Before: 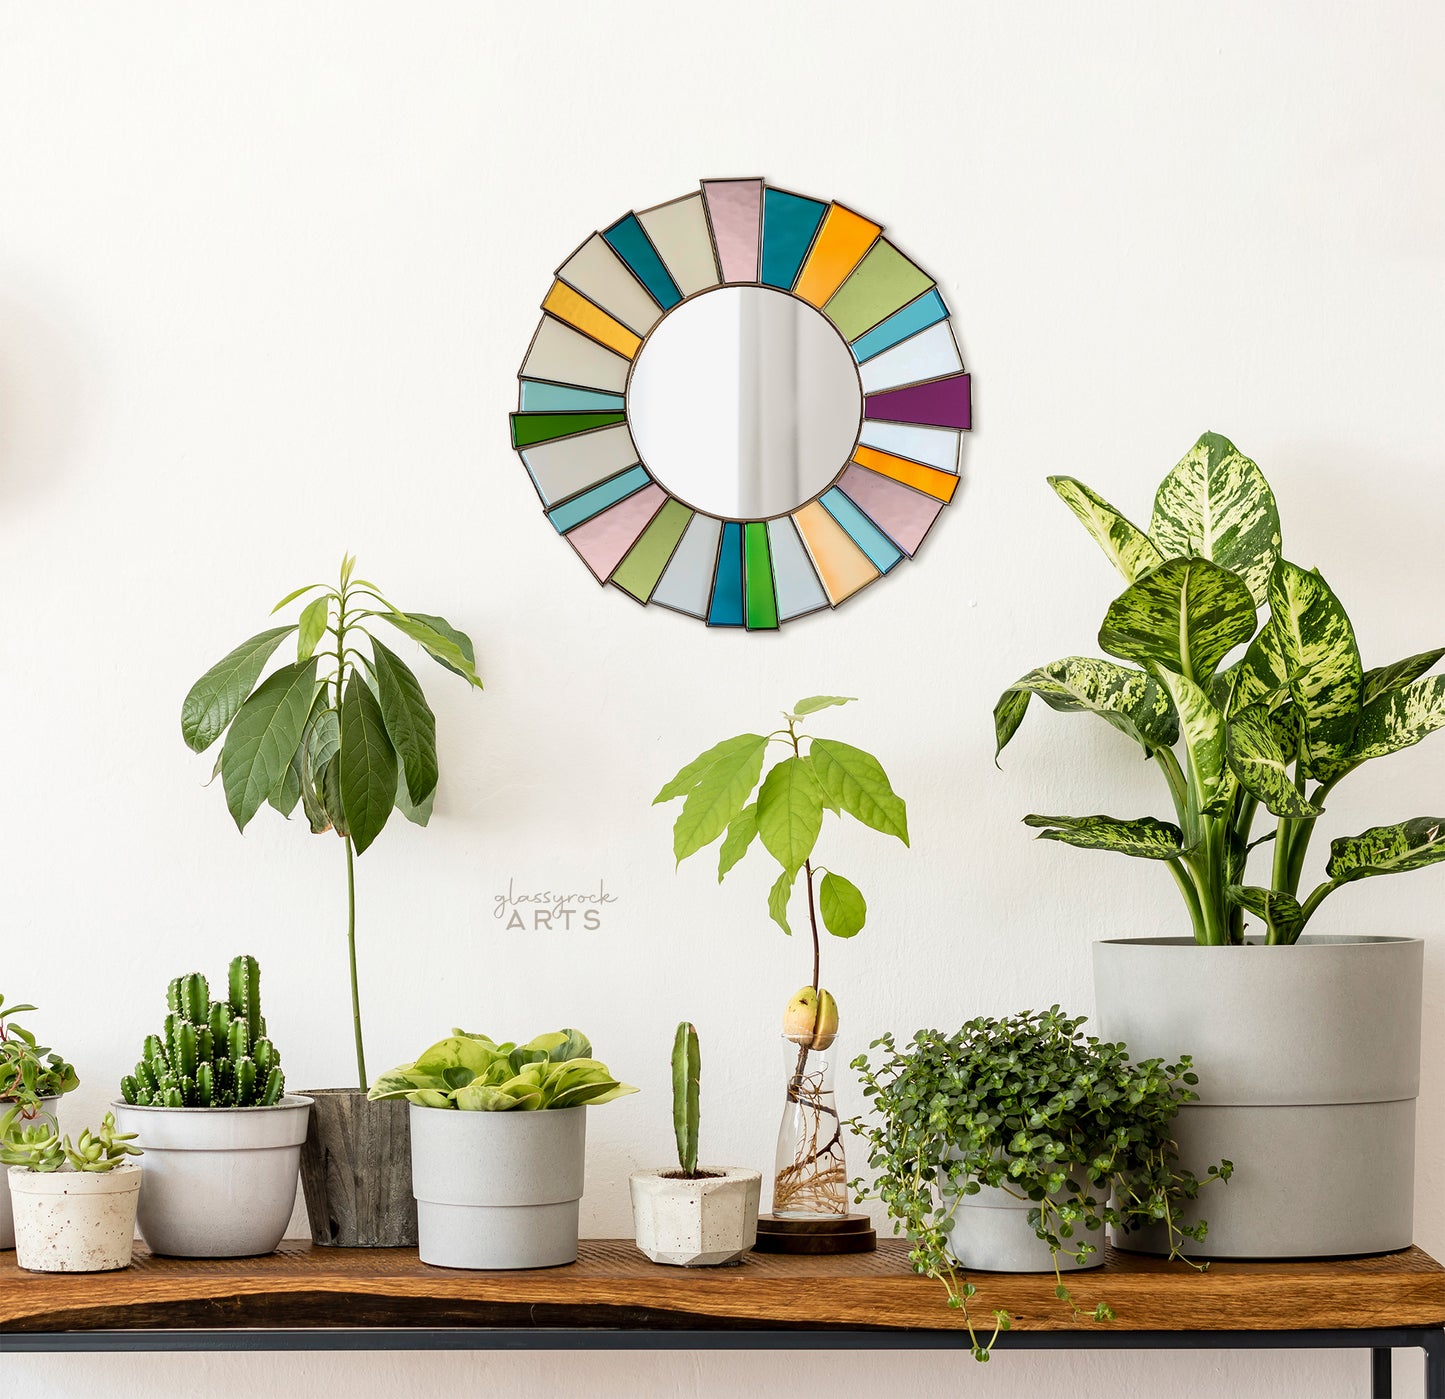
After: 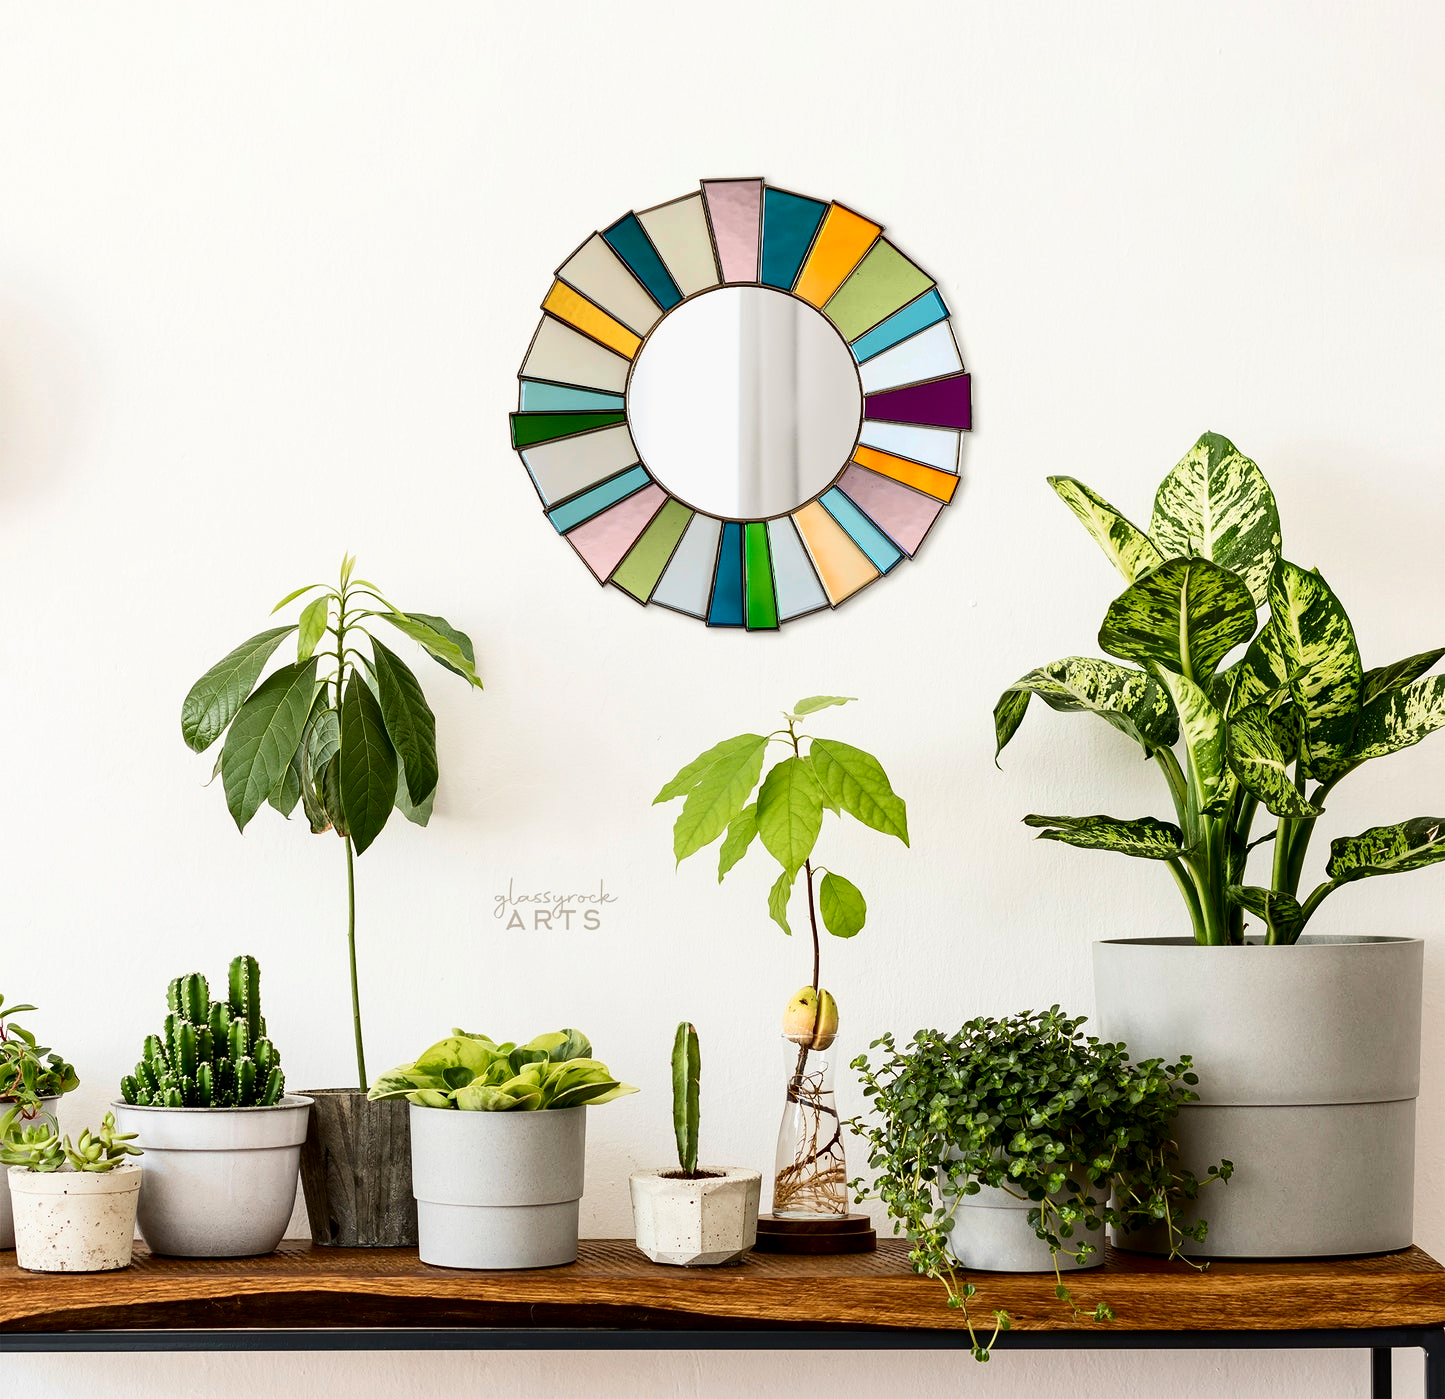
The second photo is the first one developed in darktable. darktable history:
contrast brightness saturation: contrast 0.195, brightness -0.102, saturation 0.105
